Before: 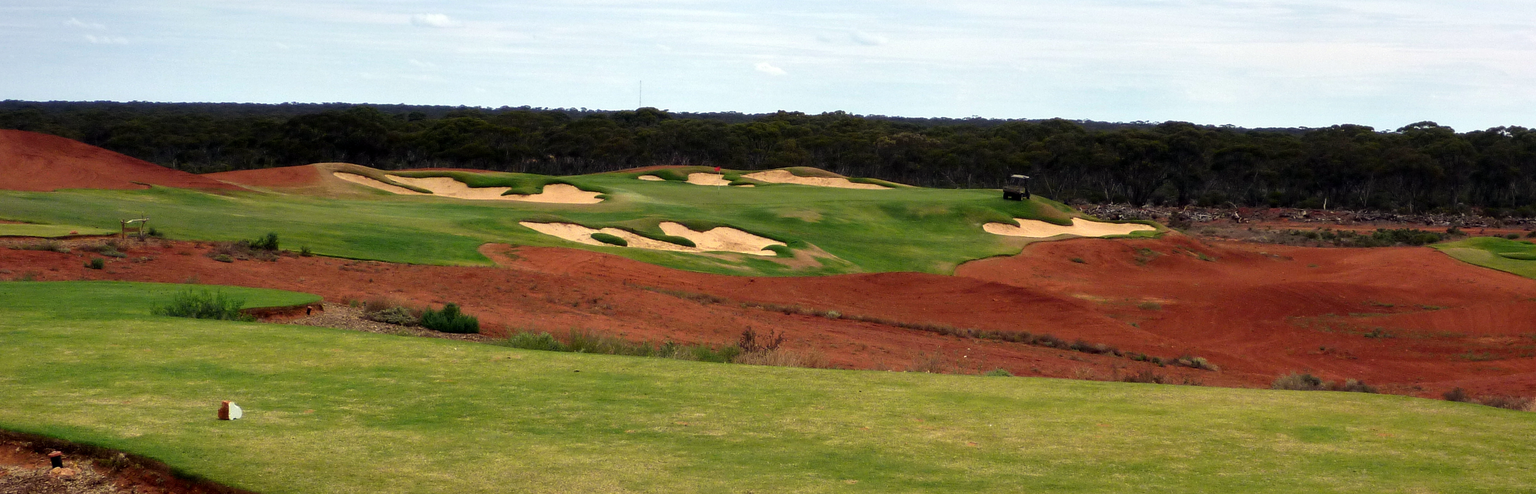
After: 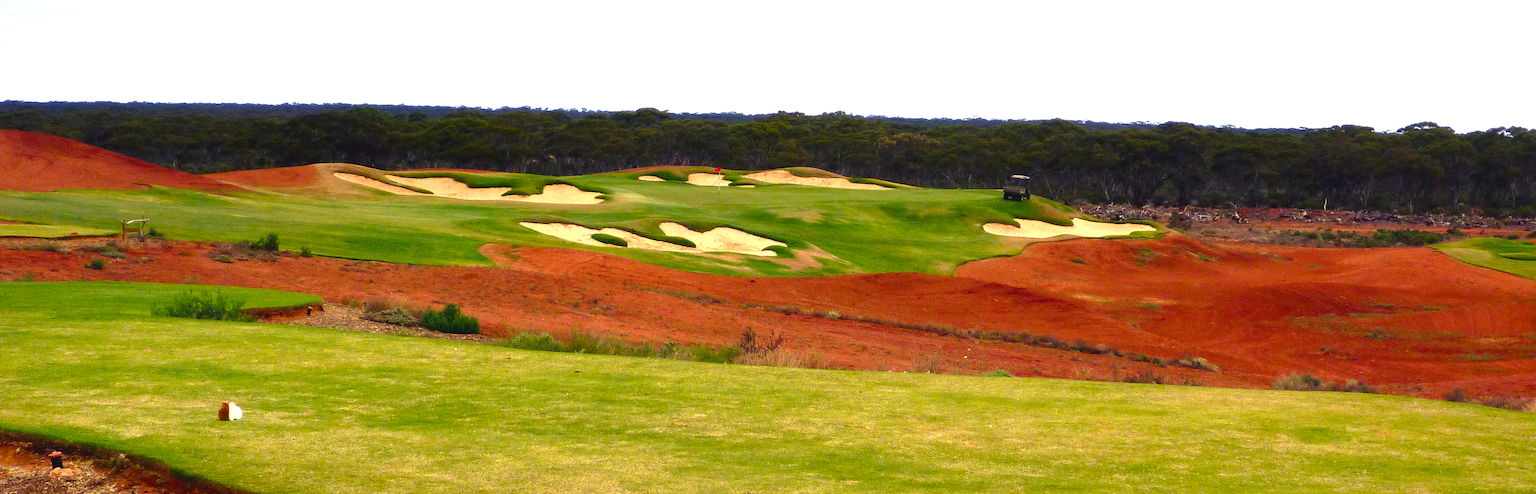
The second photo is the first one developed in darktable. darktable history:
white balance: red 0.976, blue 1.04
exposure: exposure 0.77 EV, compensate highlight preservation false
velvia: on, module defaults
color balance rgb: shadows lift › chroma 2%, shadows lift › hue 247.2°, power › chroma 0.3%, power › hue 25.2°, highlights gain › chroma 3%, highlights gain › hue 60°, global offset › luminance 0.75%, perceptual saturation grading › global saturation 20%, perceptual saturation grading › highlights -20%, perceptual saturation grading › shadows 30%, global vibrance 20%
